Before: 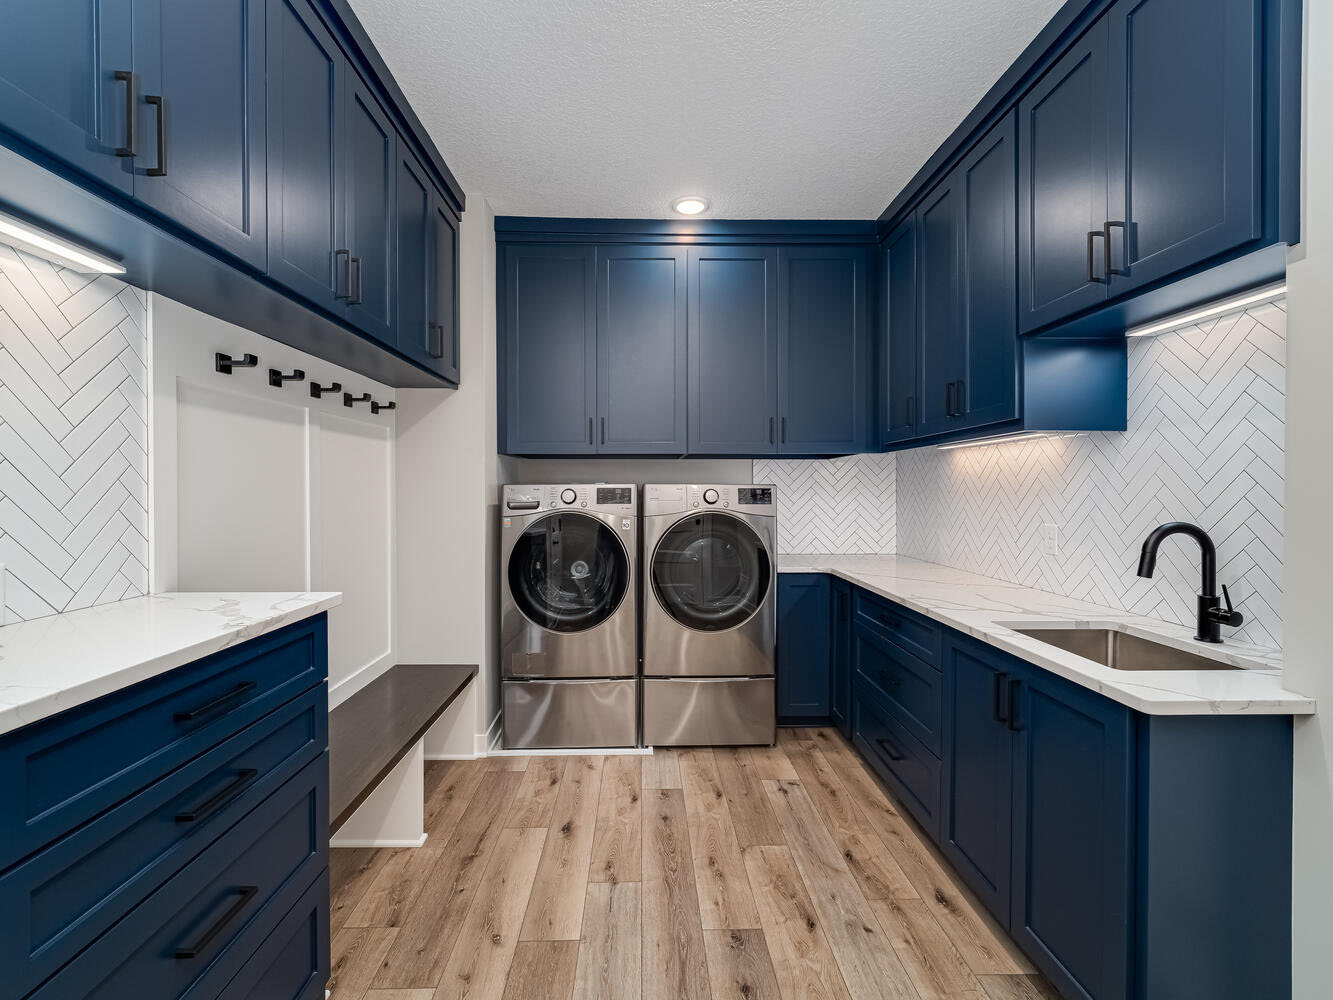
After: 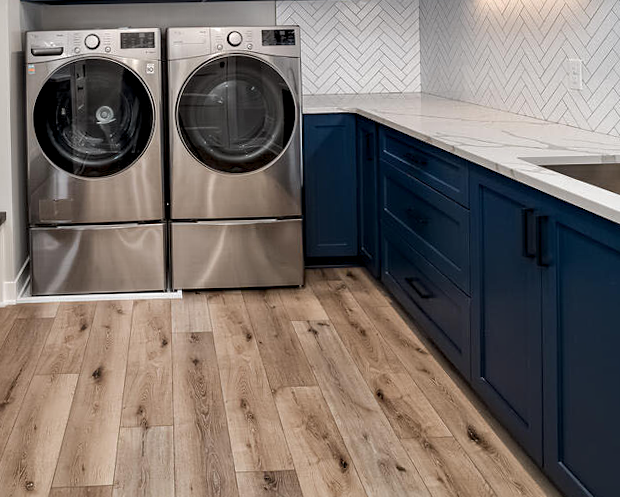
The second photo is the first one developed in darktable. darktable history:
crop: left 35.976%, top 45.819%, right 18.162%, bottom 5.807%
rotate and perspective: rotation -1.24°, automatic cropping off
sharpen: amount 0.2
contrast equalizer: y [[0.514, 0.573, 0.581, 0.508, 0.5, 0.5], [0.5 ×6], [0.5 ×6], [0 ×6], [0 ×6]]
tone equalizer: -8 EV -1.84 EV, -7 EV -1.16 EV, -6 EV -1.62 EV, smoothing diameter 25%, edges refinement/feathering 10, preserve details guided filter
